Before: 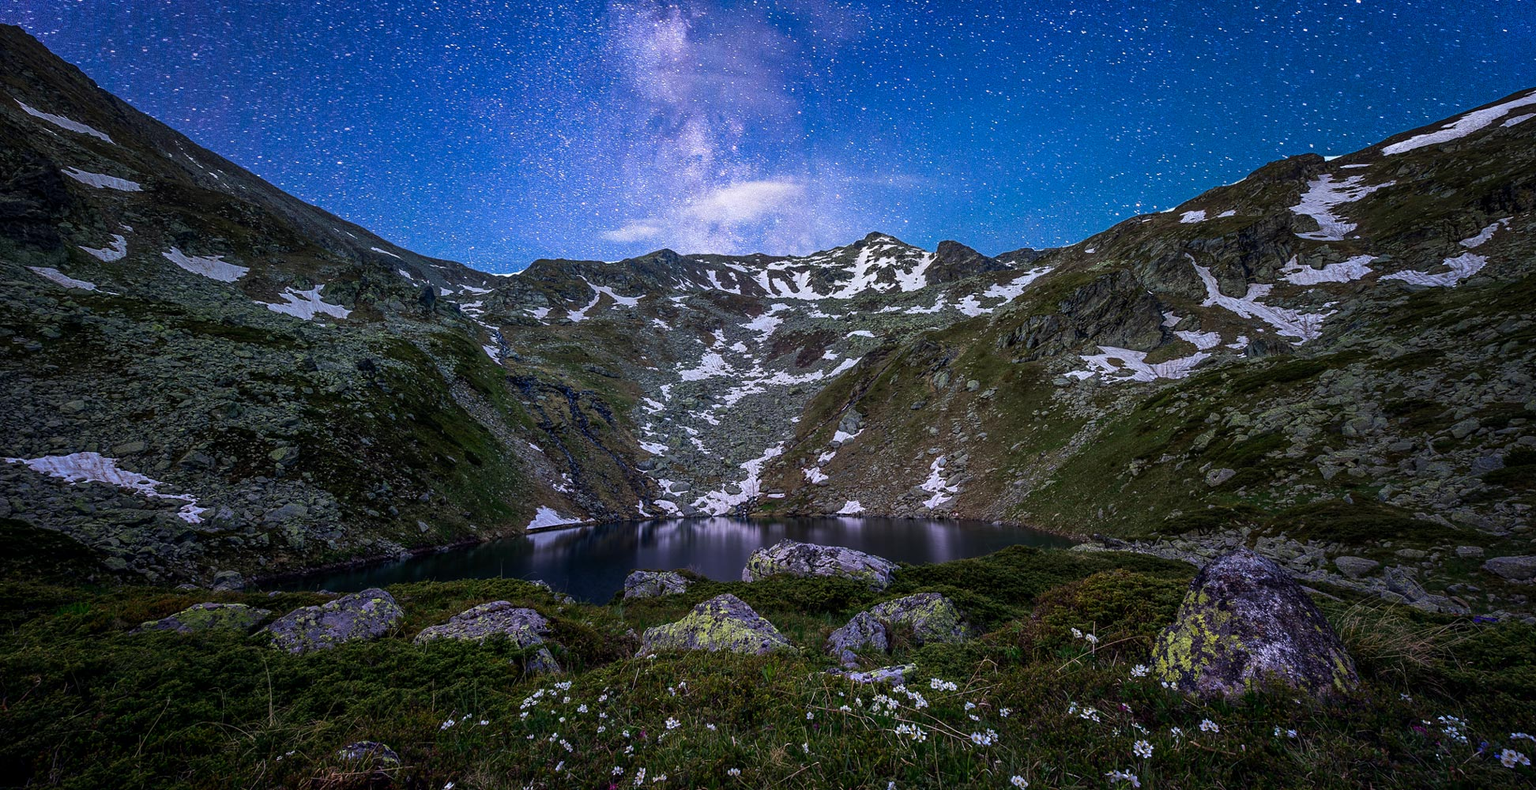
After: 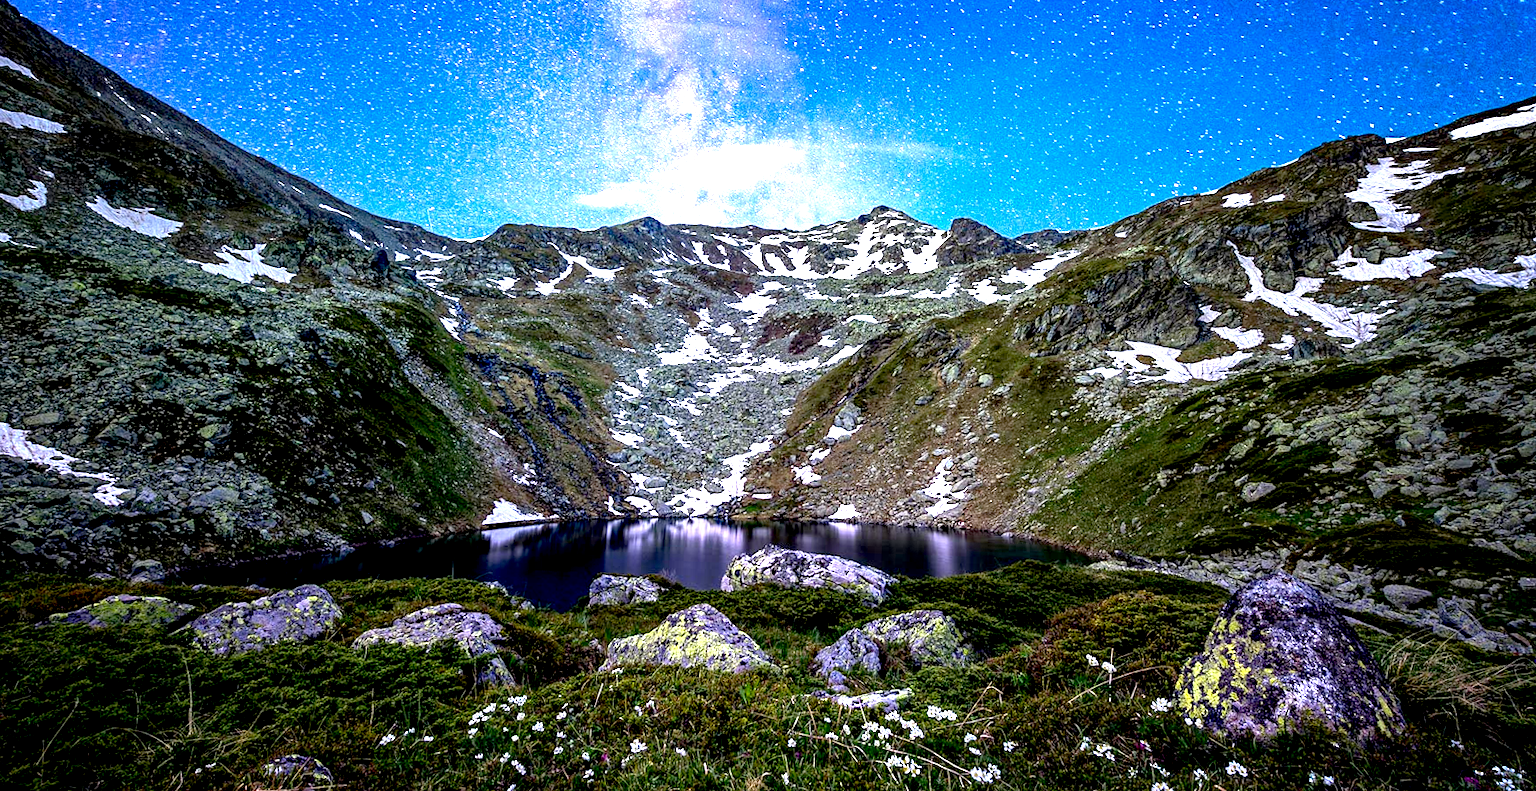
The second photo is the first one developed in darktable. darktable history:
exposure: black level correction 0.009, exposure 1.413 EV, compensate highlight preservation false
crop and rotate: angle -1.88°, left 3.079%, top 3.77%, right 1.588%, bottom 0.688%
tone equalizer: -8 EV -0.41 EV, -7 EV -0.363 EV, -6 EV -0.335 EV, -5 EV -0.221 EV, -3 EV 0.205 EV, -2 EV 0.308 EV, -1 EV 0.403 EV, +0 EV 0.406 EV
haze removal: strength 0.28, distance 0.243, compatibility mode true, adaptive false
